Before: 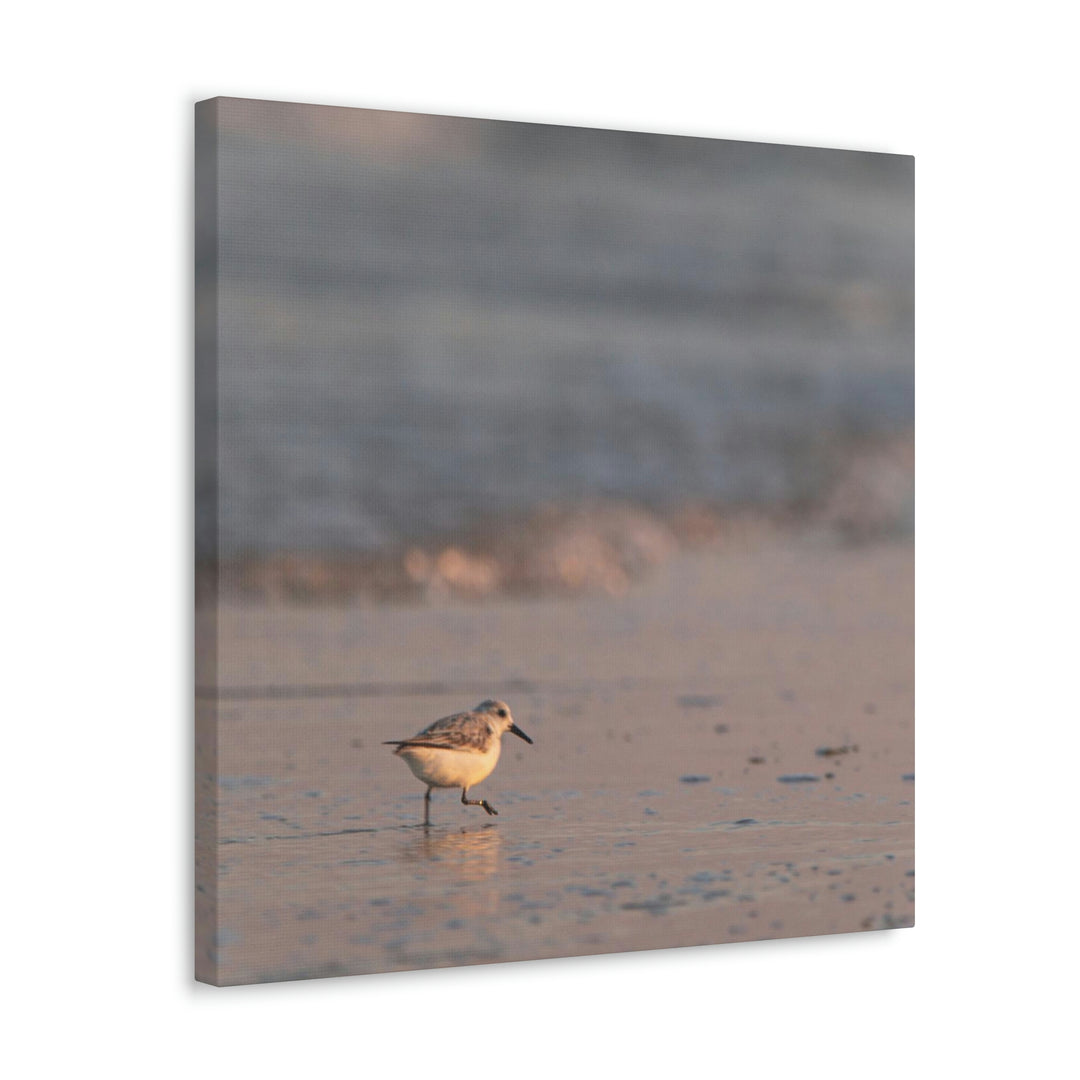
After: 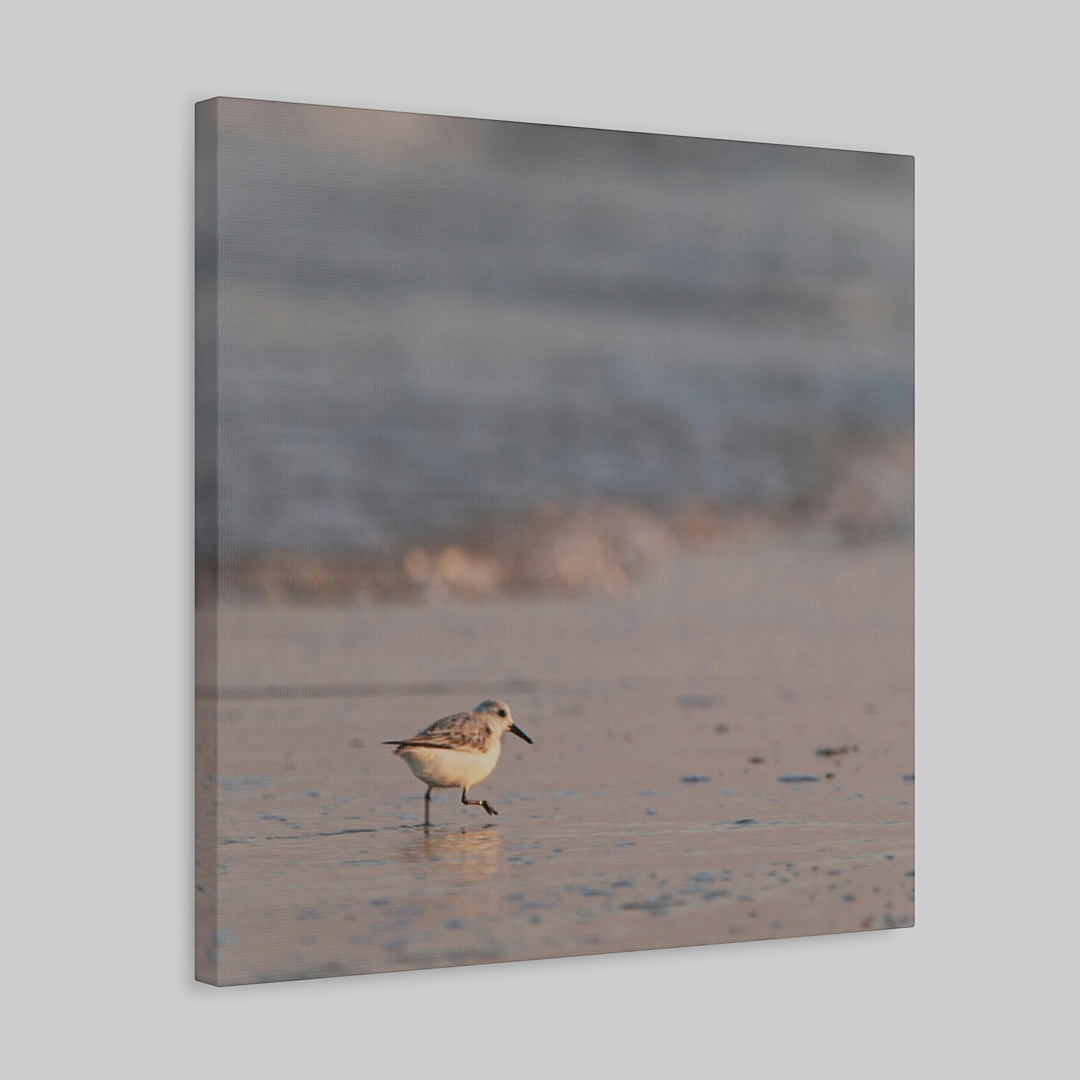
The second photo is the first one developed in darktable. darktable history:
filmic rgb: black relative exposure -7.65 EV, white relative exposure 4.56 EV, hardness 3.61, preserve chrominance no, color science v5 (2021), contrast in shadows safe, contrast in highlights safe
sharpen: radius 1.823, amount 0.398, threshold 1.172
